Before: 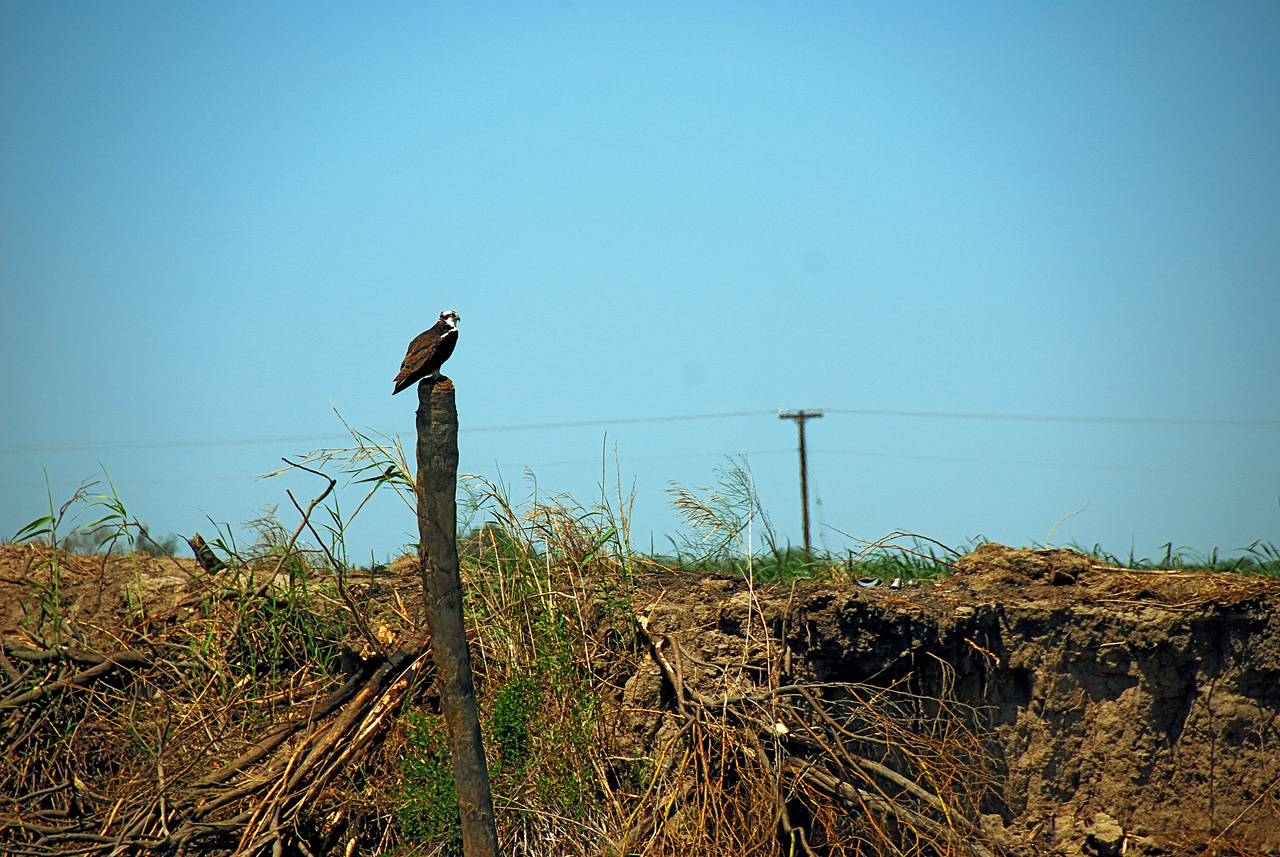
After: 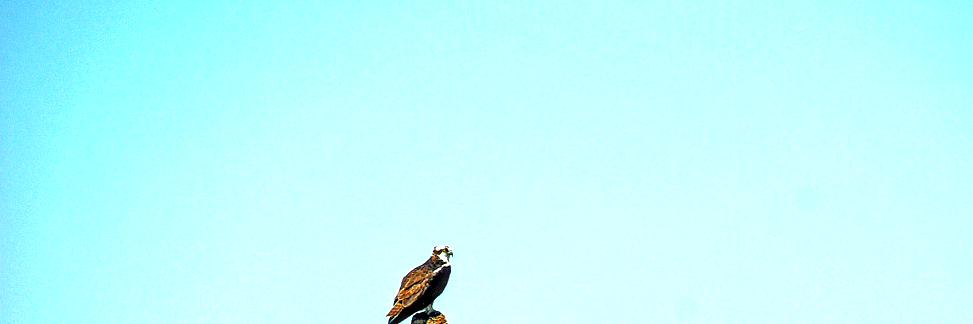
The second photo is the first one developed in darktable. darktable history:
crop: left 0.569%, top 7.635%, right 23.36%, bottom 54.501%
local contrast: highlights 21%, detail 196%
color balance rgb: white fulcrum 1 EV, linear chroma grading › global chroma 0.843%, perceptual saturation grading › global saturation 20.443%, perceptual saturation grading › highlights -19.782%, perceptual saturation grading › shadows 29.591%, global vibrance 20%
exposure: exposure 1 EV, compensate highlight preservation false
tone equalizer: -8 EV -0.416 EV, -7 EV -0.373 EV, -6 EV -0.337 EV, -5 EV -0.2 EV, -3 EV 0.213 EV, -2 EV 0.359 EV, -1 EV 0.388 EV, +0 EV 0.432 EV, smoothing diameter 24.87%, edges refinement/feathering 12.75, preserve details guided filter
